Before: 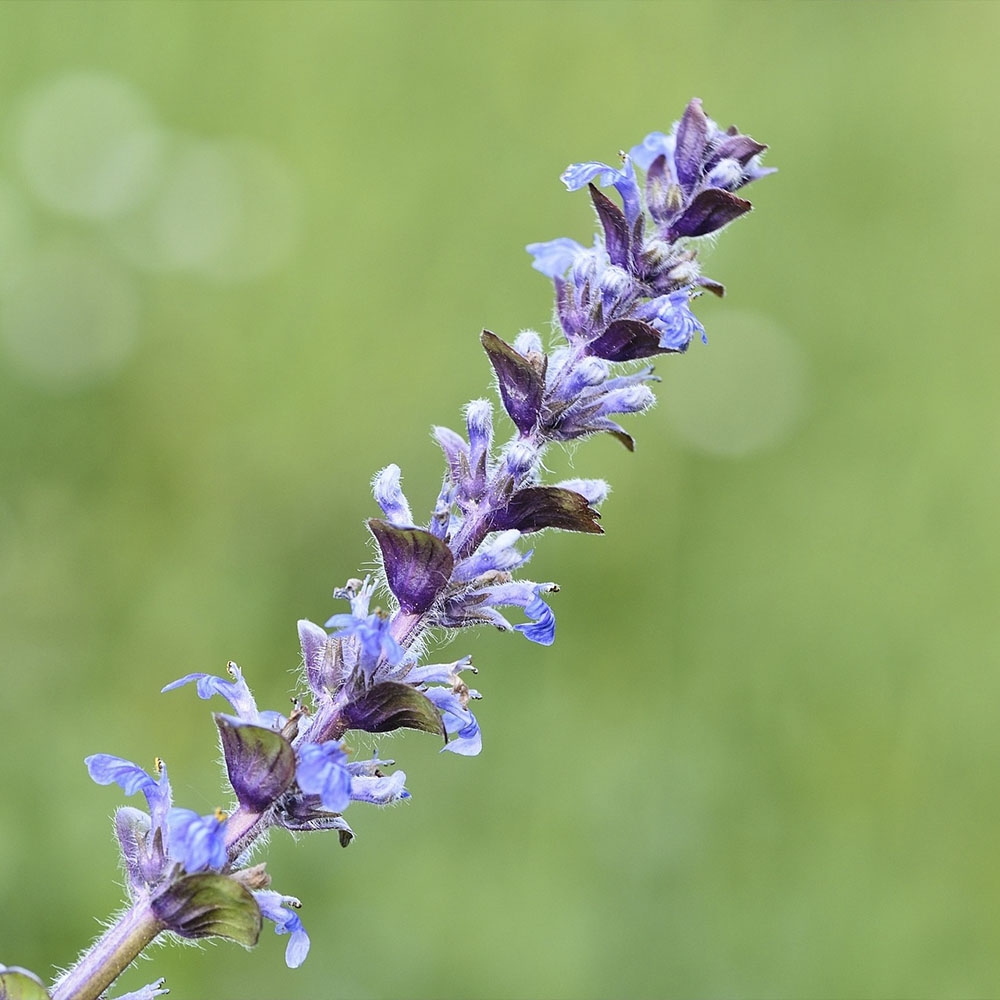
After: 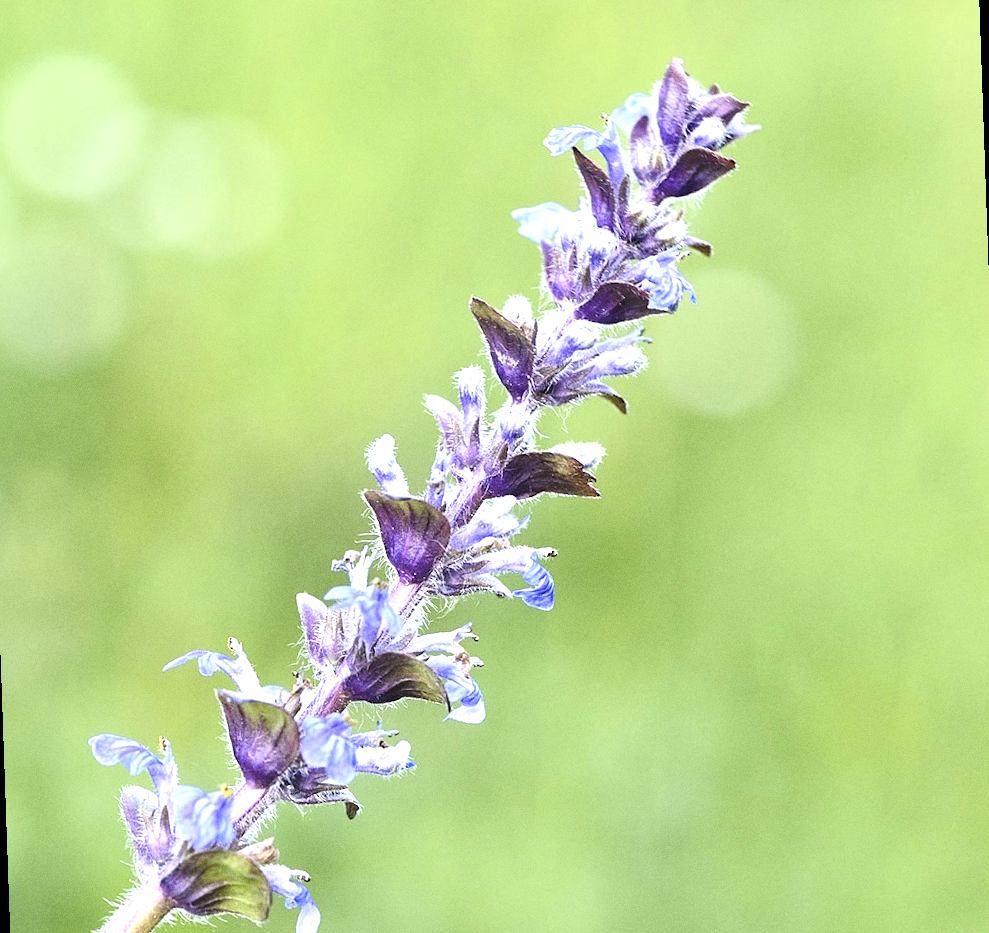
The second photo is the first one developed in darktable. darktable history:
exposure: black level correction 0, exposure 0.9 EV, compensate highlight preservation false
grain: coarseness 0.09 ISO
rotate and perspective: rotation -2°, crop left 0.022, crop right 0.978, crop top 0.049, crop bottom 0.951
